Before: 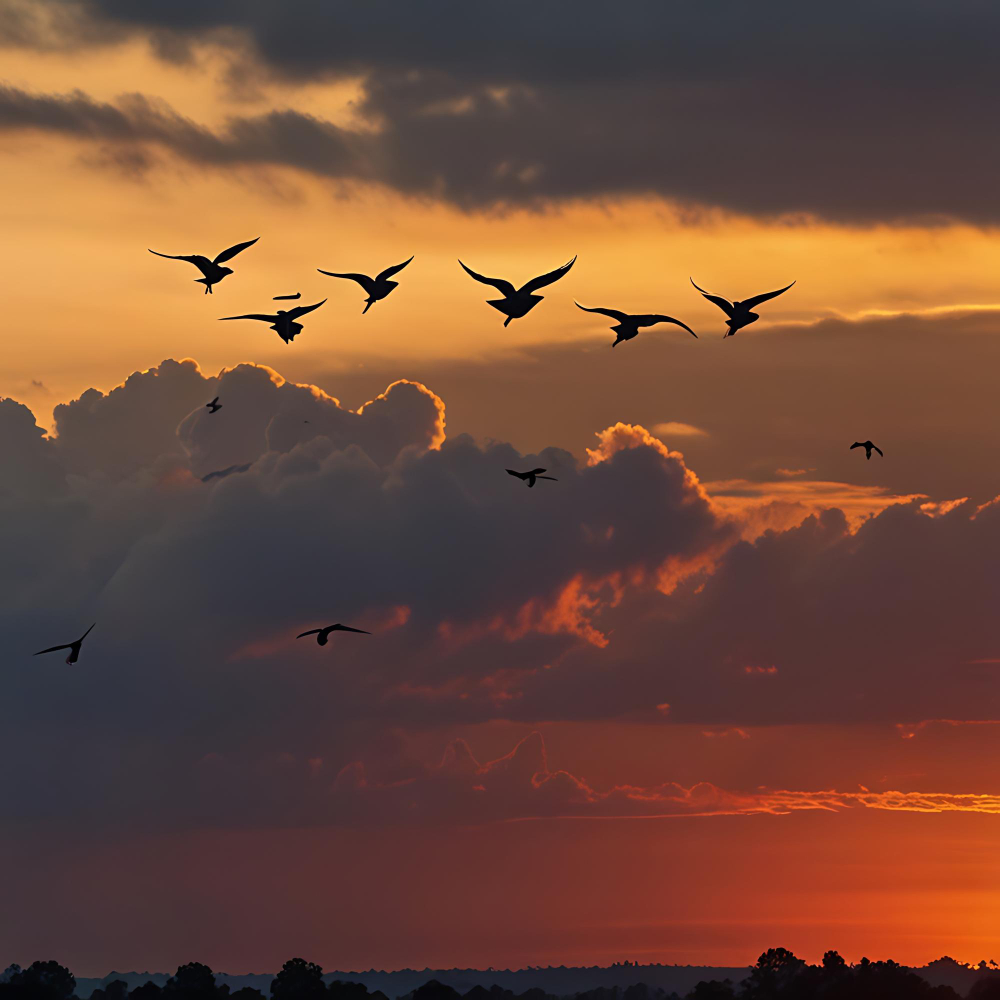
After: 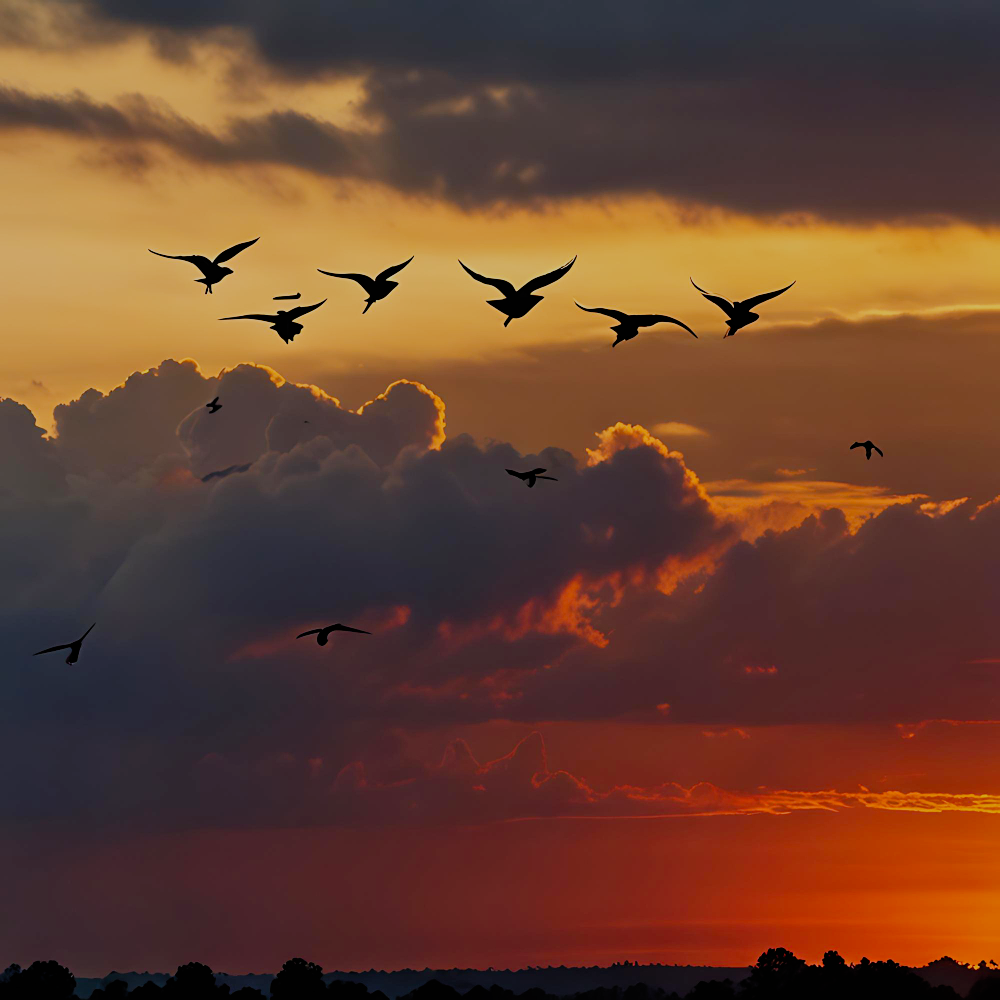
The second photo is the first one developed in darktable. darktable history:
contrast brightness saturation: saturation 0.127
filmic rgb: black relative exposure -7.13 EV, white relative exposure 5.35 EV, hardness 3.02, add noise in highlights 0.001, preserve chrominance no, color science v4 (2020)
